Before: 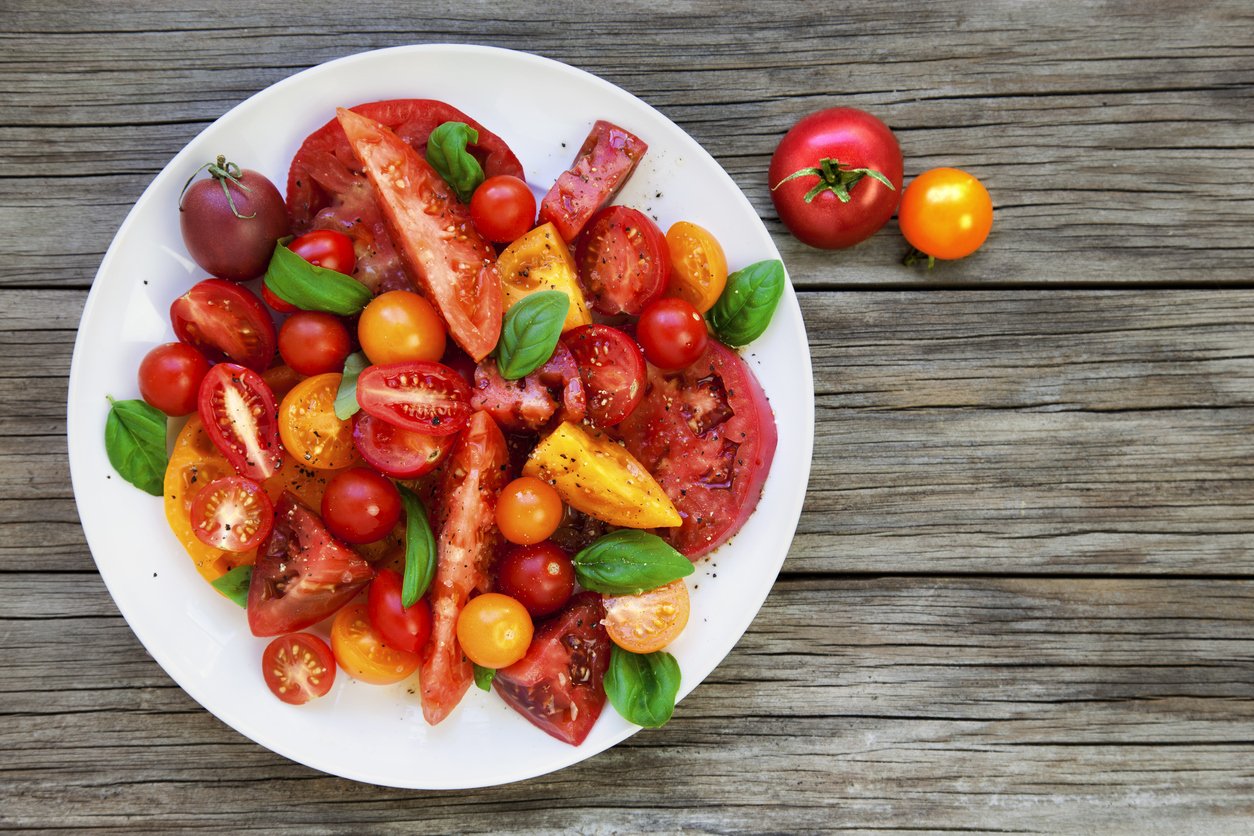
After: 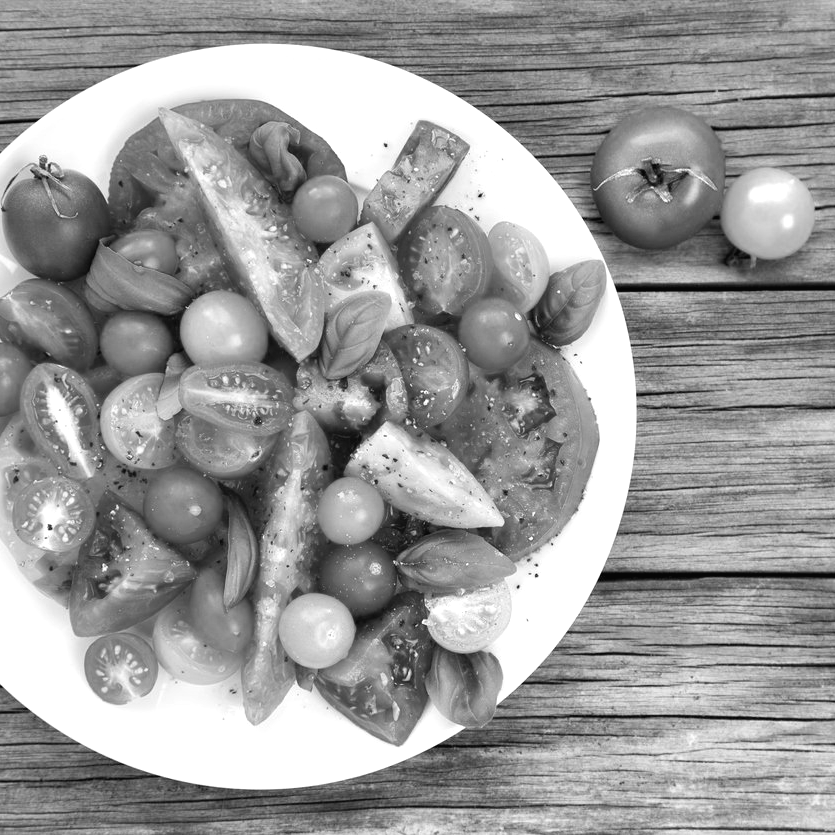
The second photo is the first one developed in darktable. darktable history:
crop and rotate: left 14.292%, right 19.041%
color balance: mode lift, gamma, gain (sRGB), lift [1, 1, 1.022, 1.026]
exposure: black level correction 0, exposure 0.5 EV, compensate highlight preservation false
monochrome: on, module defaults
